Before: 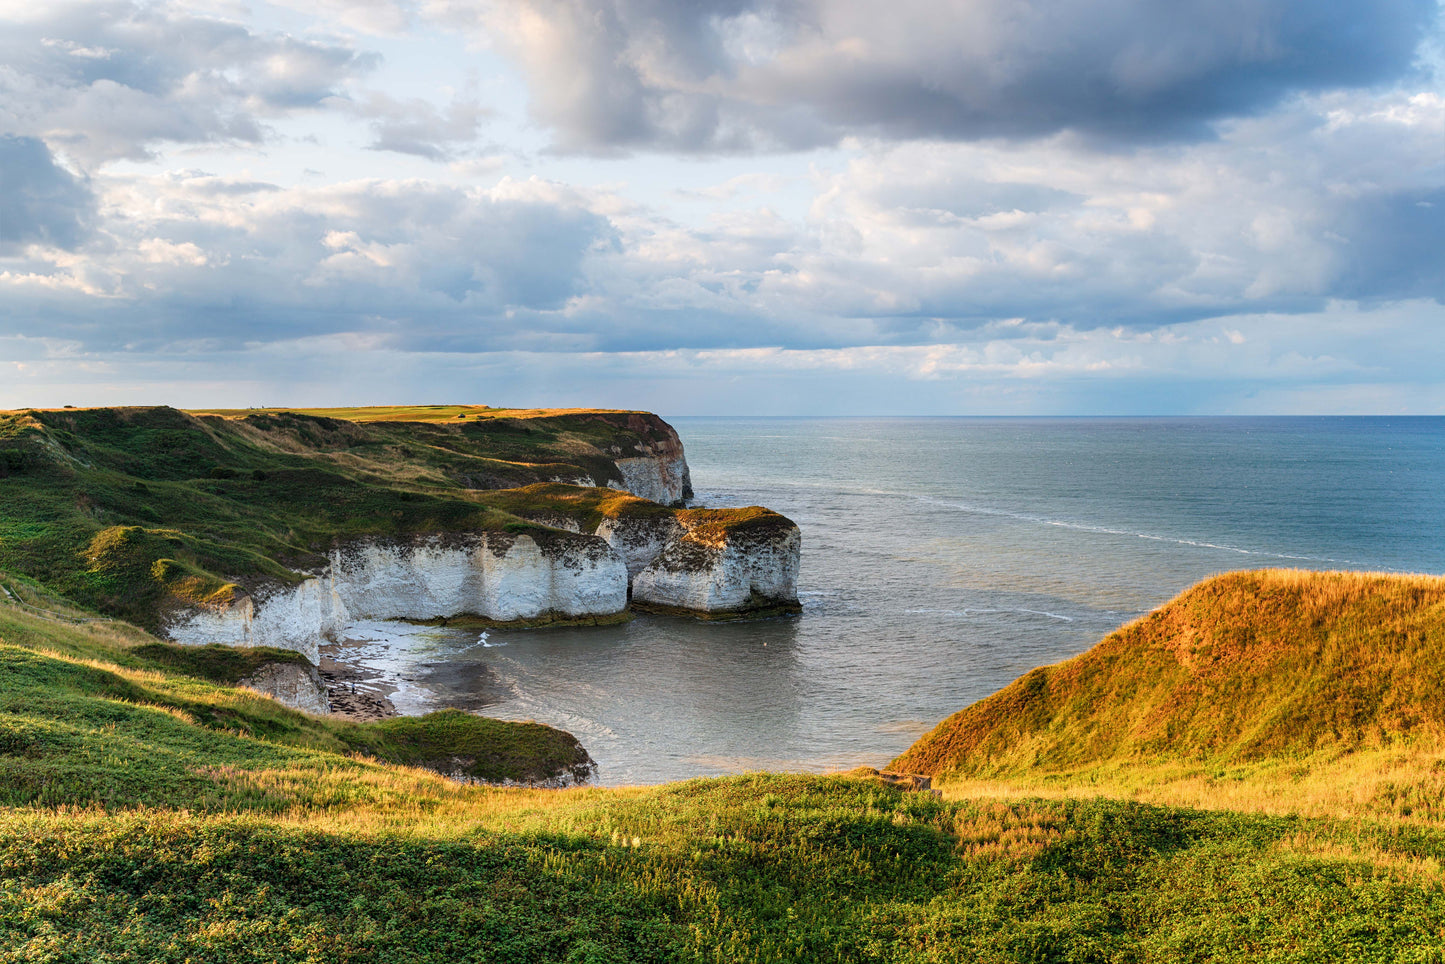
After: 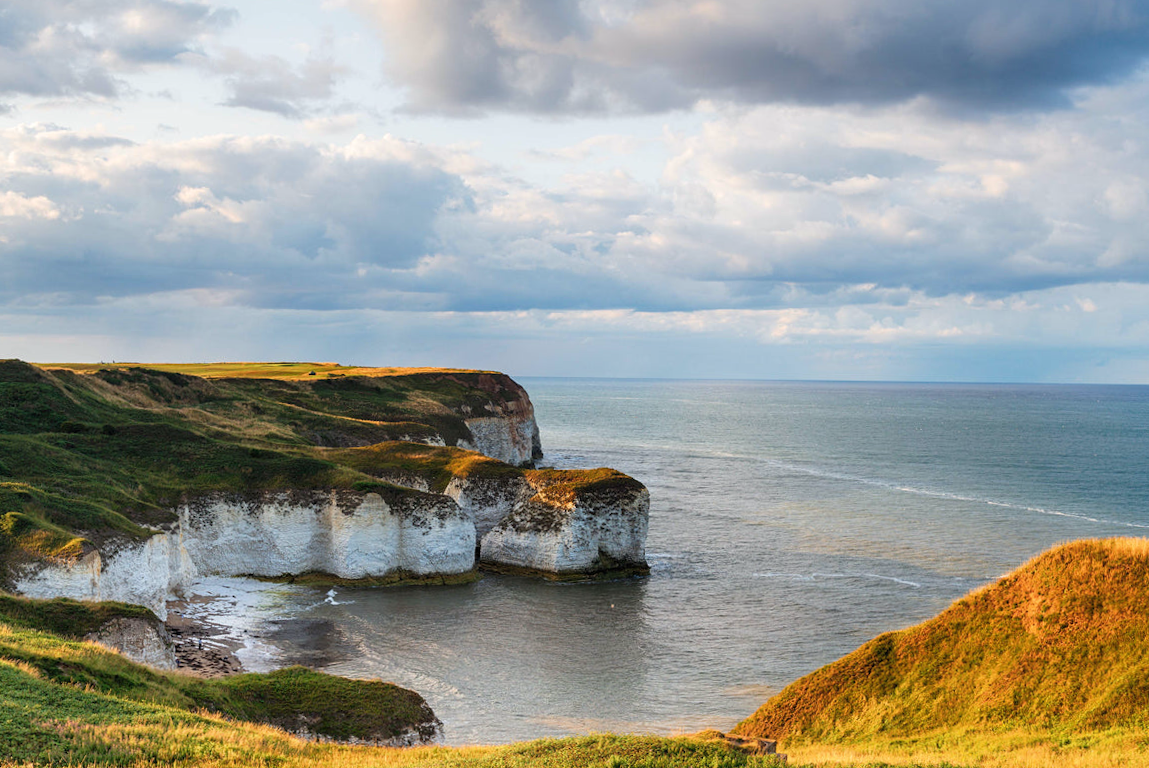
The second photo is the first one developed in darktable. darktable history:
rotate and perspective: rotation 0.8°, automatic cropping off
white balance: red 1.009, blue 0.985
crop and rotate: left 10.77%, top 5.1%, right 10.41%, bottom 16.76%
